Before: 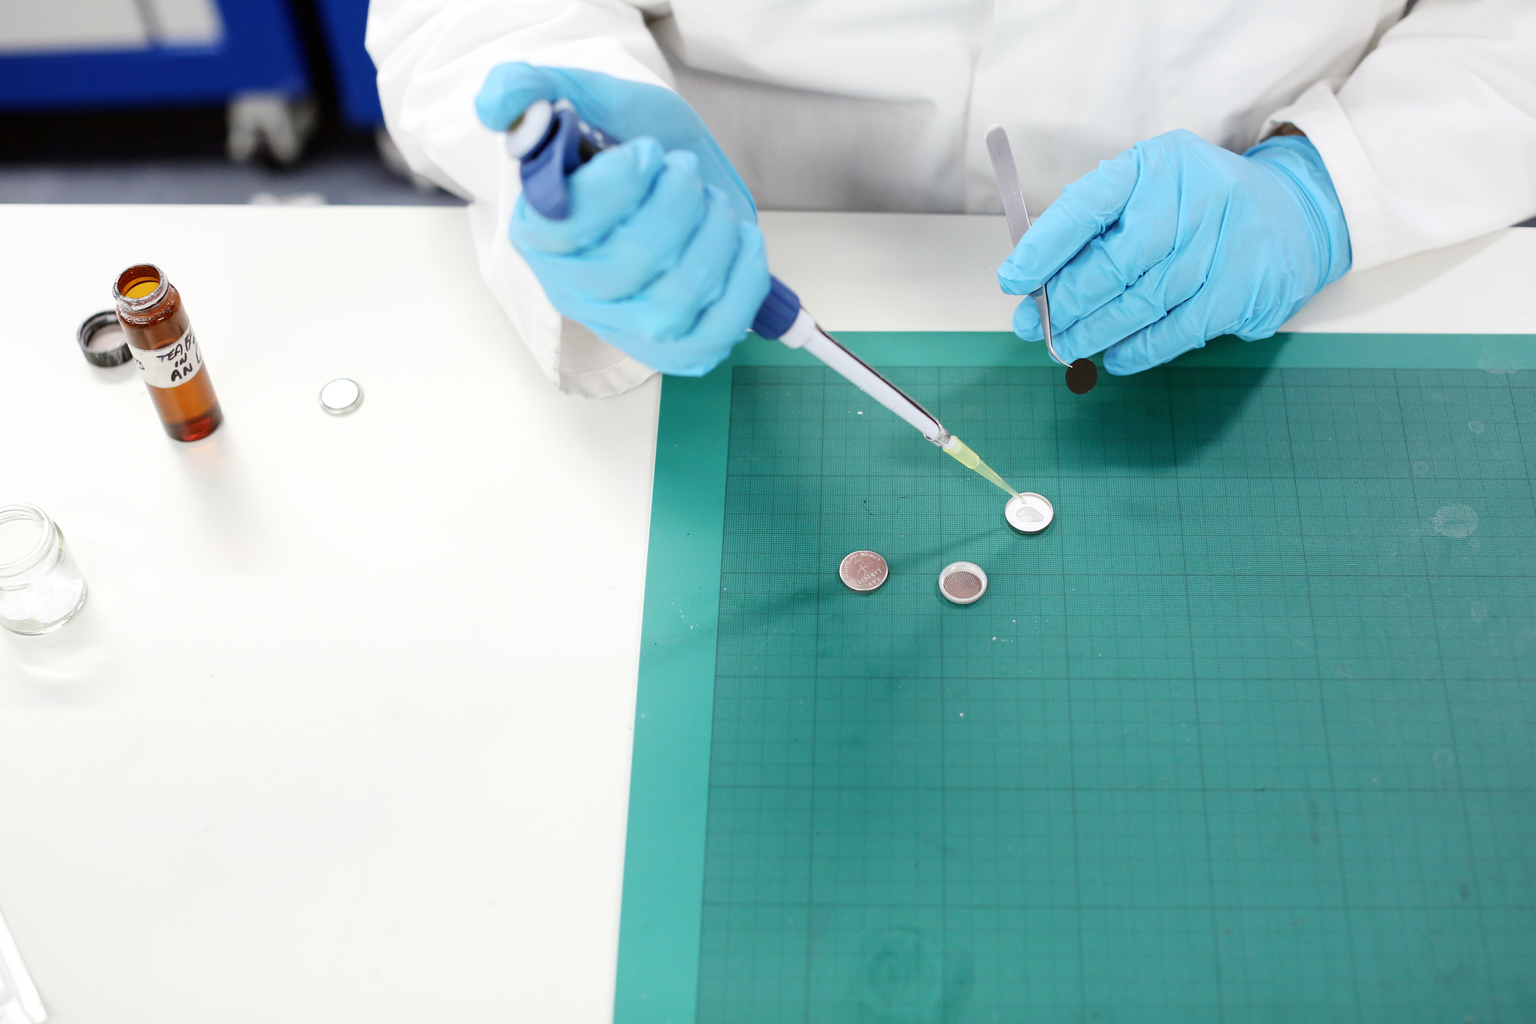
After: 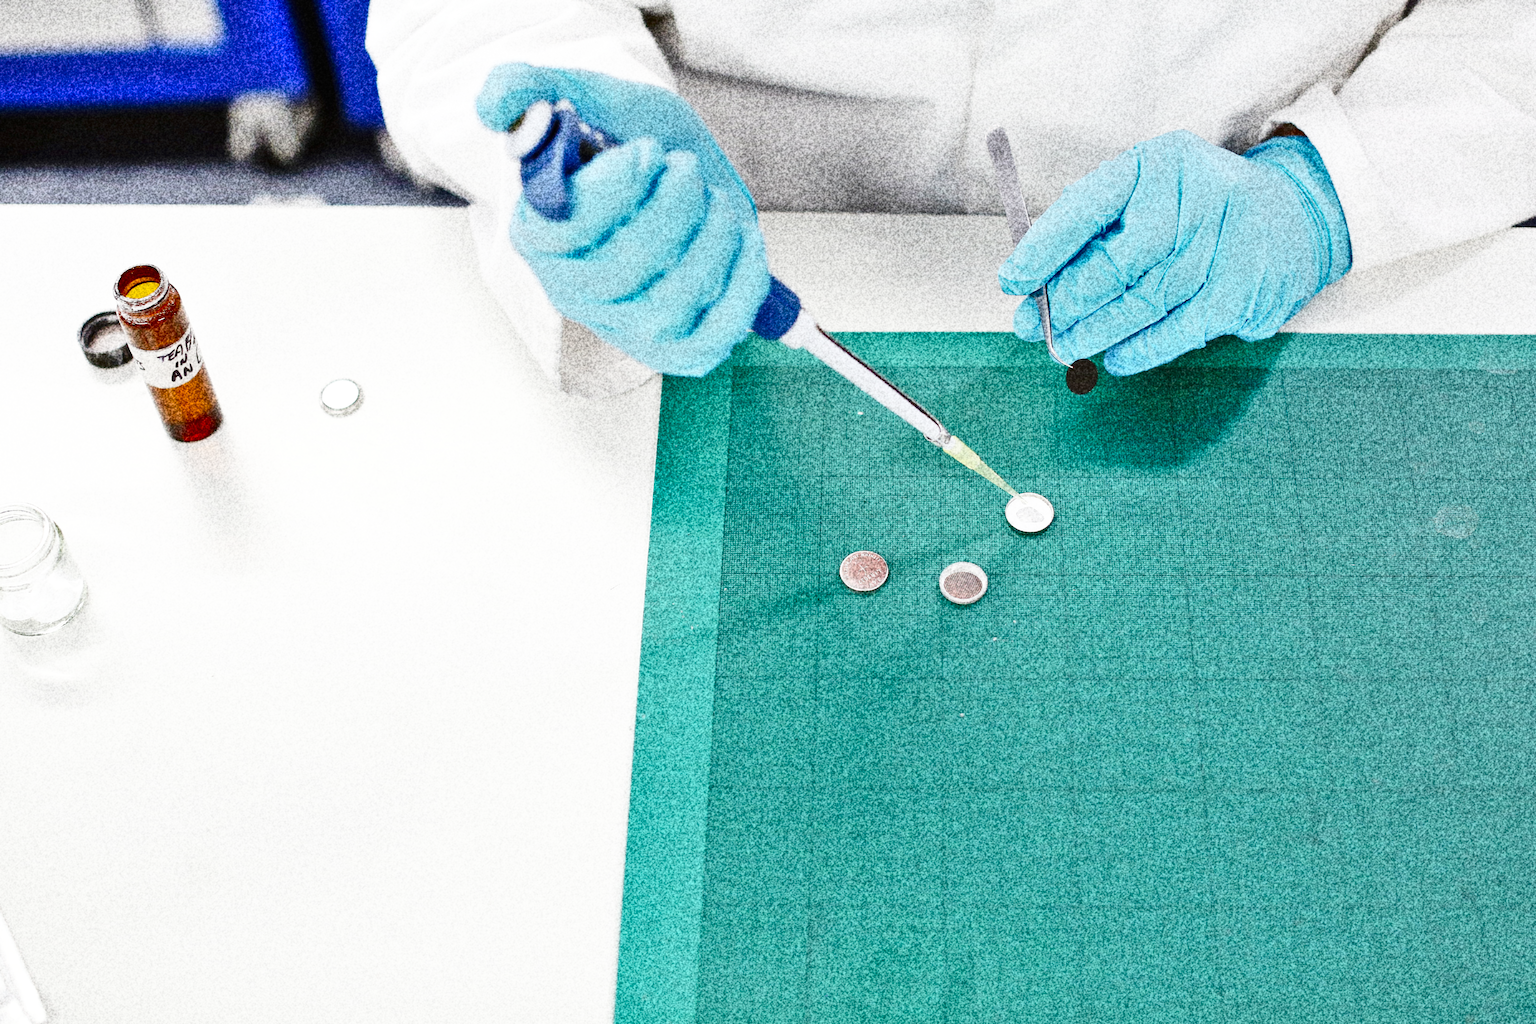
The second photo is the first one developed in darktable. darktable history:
grain: coarseness 30.02 ISO, strength 100%
base curve: curves: ch0 [(0, 0) (0.028, 0.03) (0.121, 0.232) (0.46, 0.748) (0.859, 0.968) (1, 1)], preserve colors none
shadows and highlights: shadows 60, highlights -60.23, soften with gaussian
